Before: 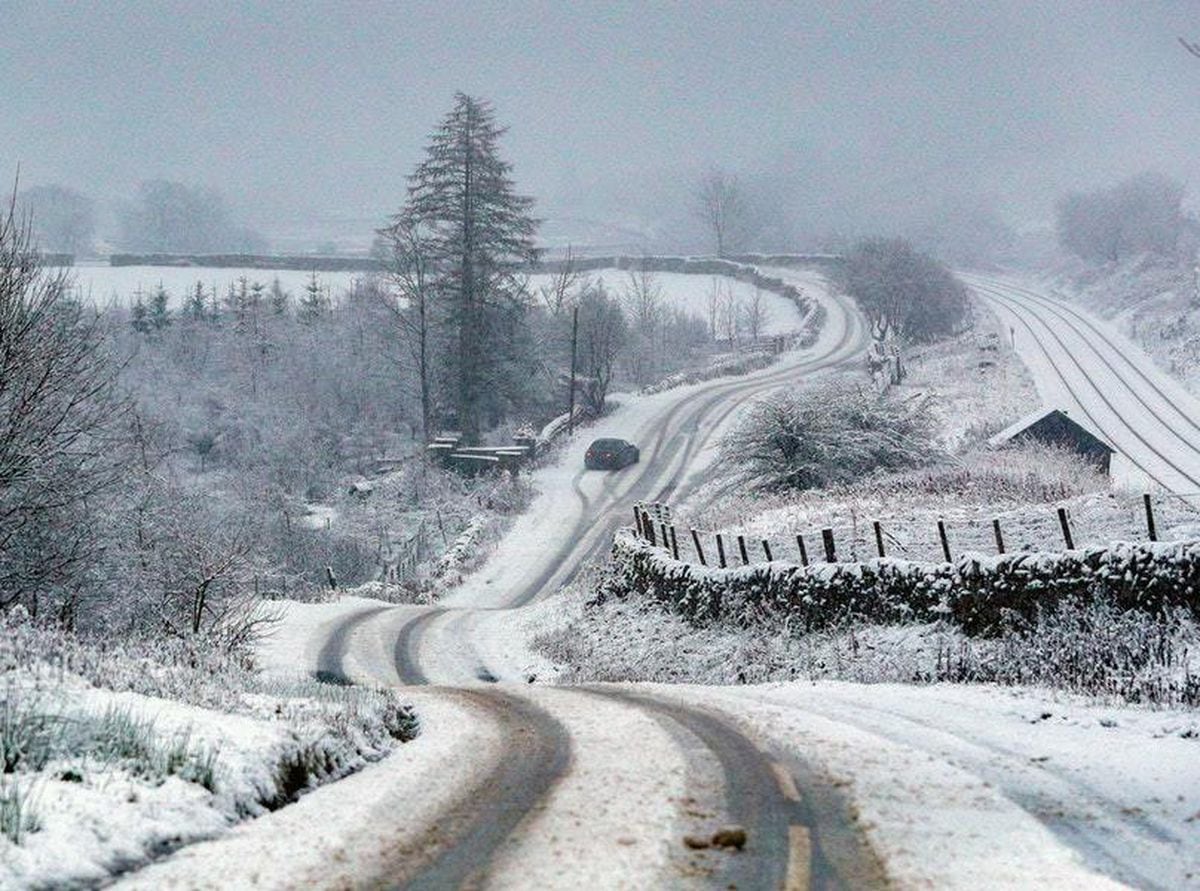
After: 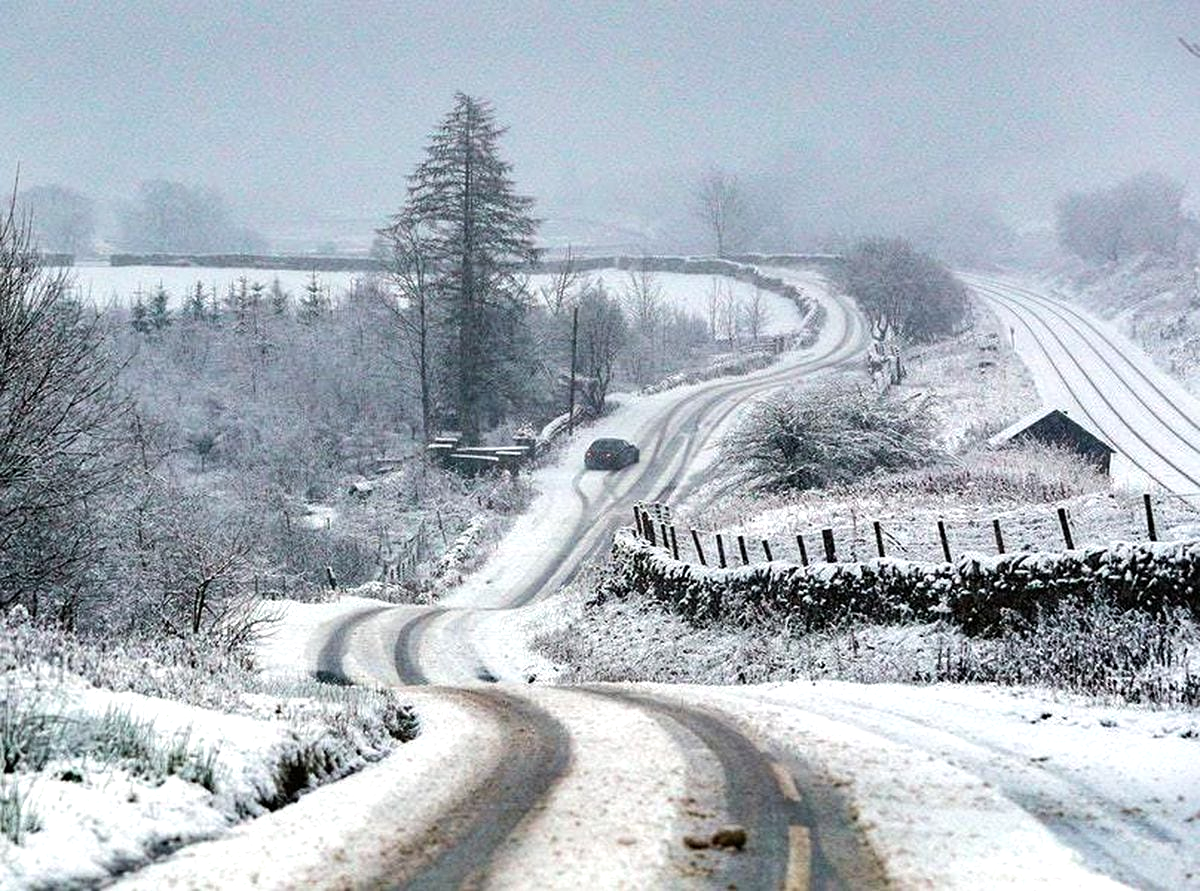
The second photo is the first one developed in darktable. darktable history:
sharpen: amount 0.2
tone equalizer: -8 EV -0.417 EV, -7 EV -0.389 EV, -6 EV -0.333 EV, -5 EV -0.222 EV, -3 EV 0.222 EV, -2 EV 0.333 EV, -1 EV 0.389 EV, +0 EV 0.417 EV, edges refinement/feathering 500, mask exposure compensation -1.57 EV, preserve details no
